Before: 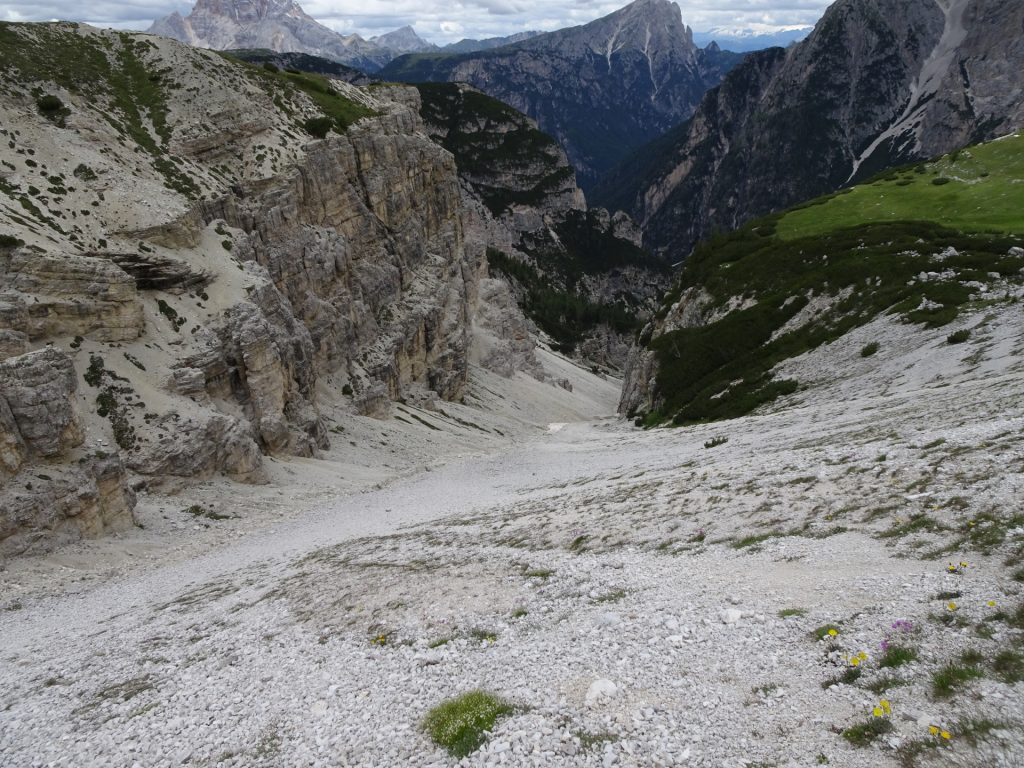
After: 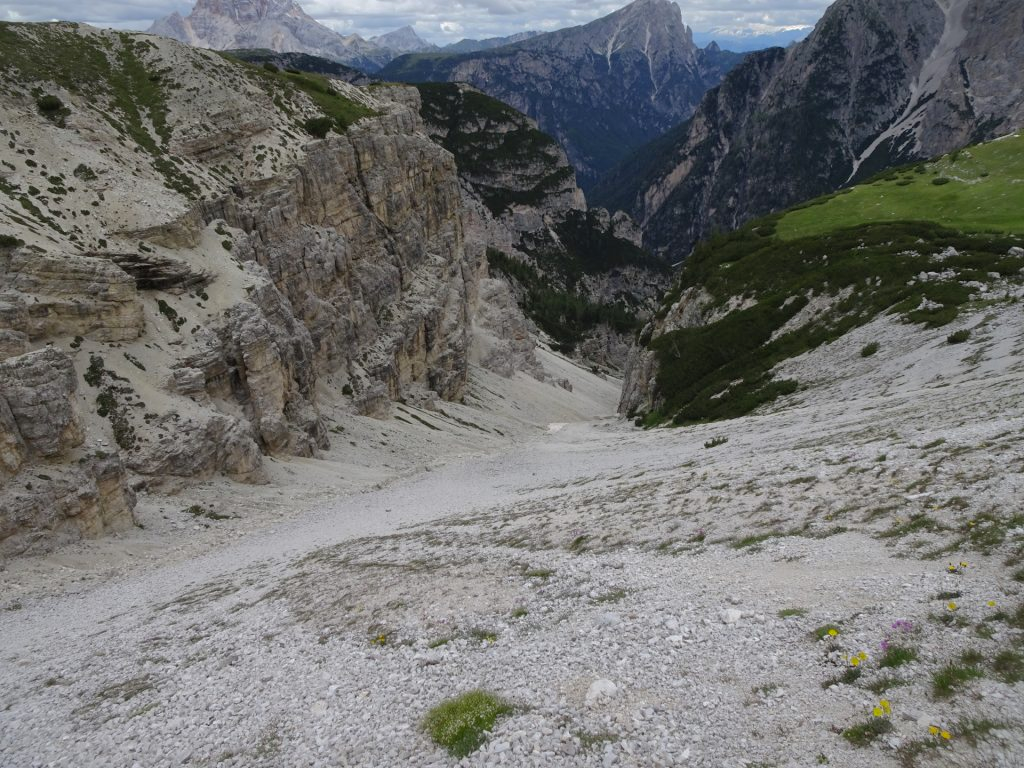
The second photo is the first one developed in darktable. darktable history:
shadows and highlights: shadows 39.8, highlights -59.91
